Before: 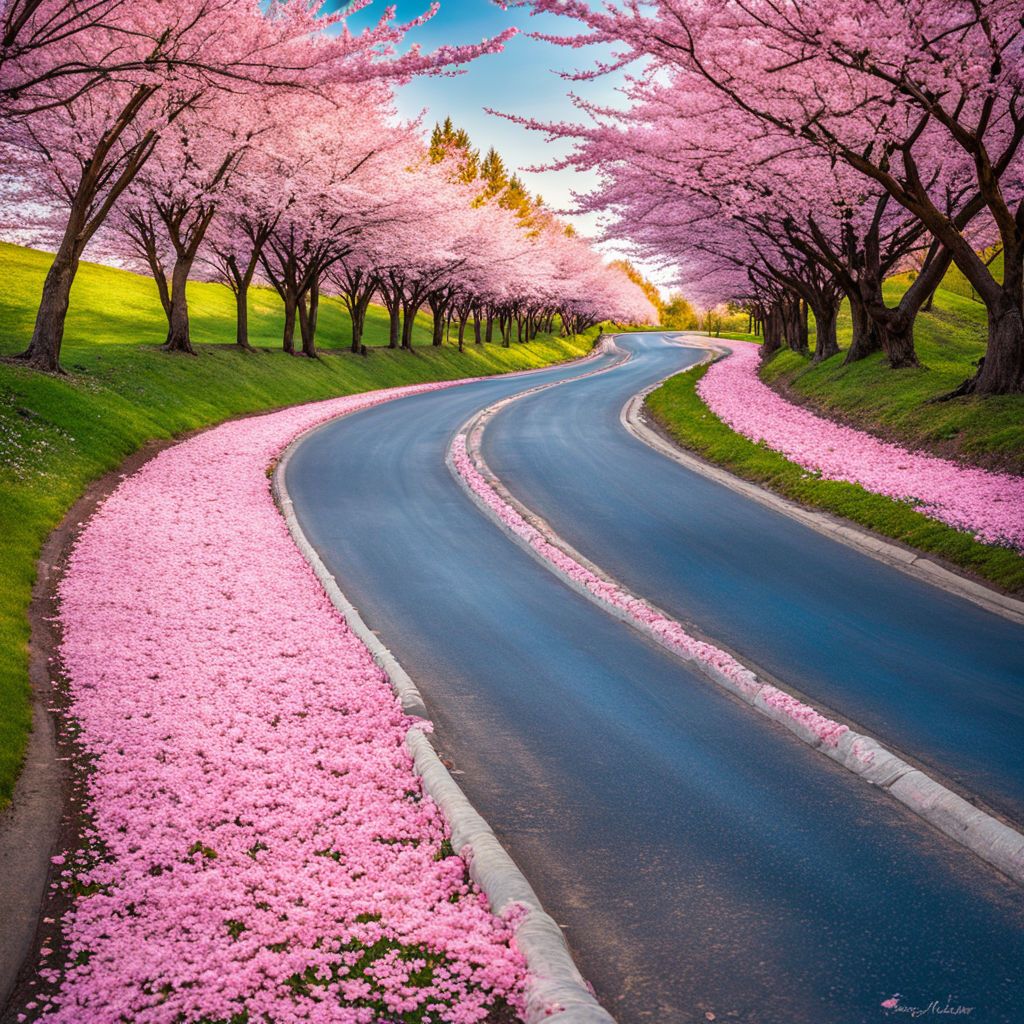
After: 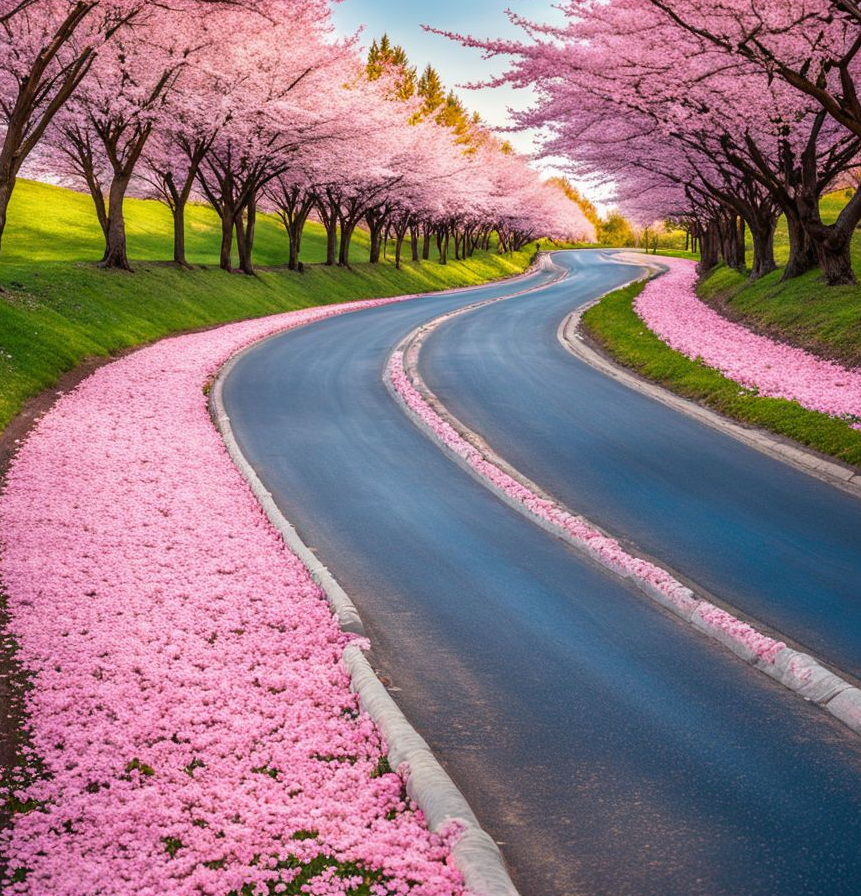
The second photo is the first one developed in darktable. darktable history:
crop: left 6.202%, top 8.175%, right 9.536%, bottom 3.954%
